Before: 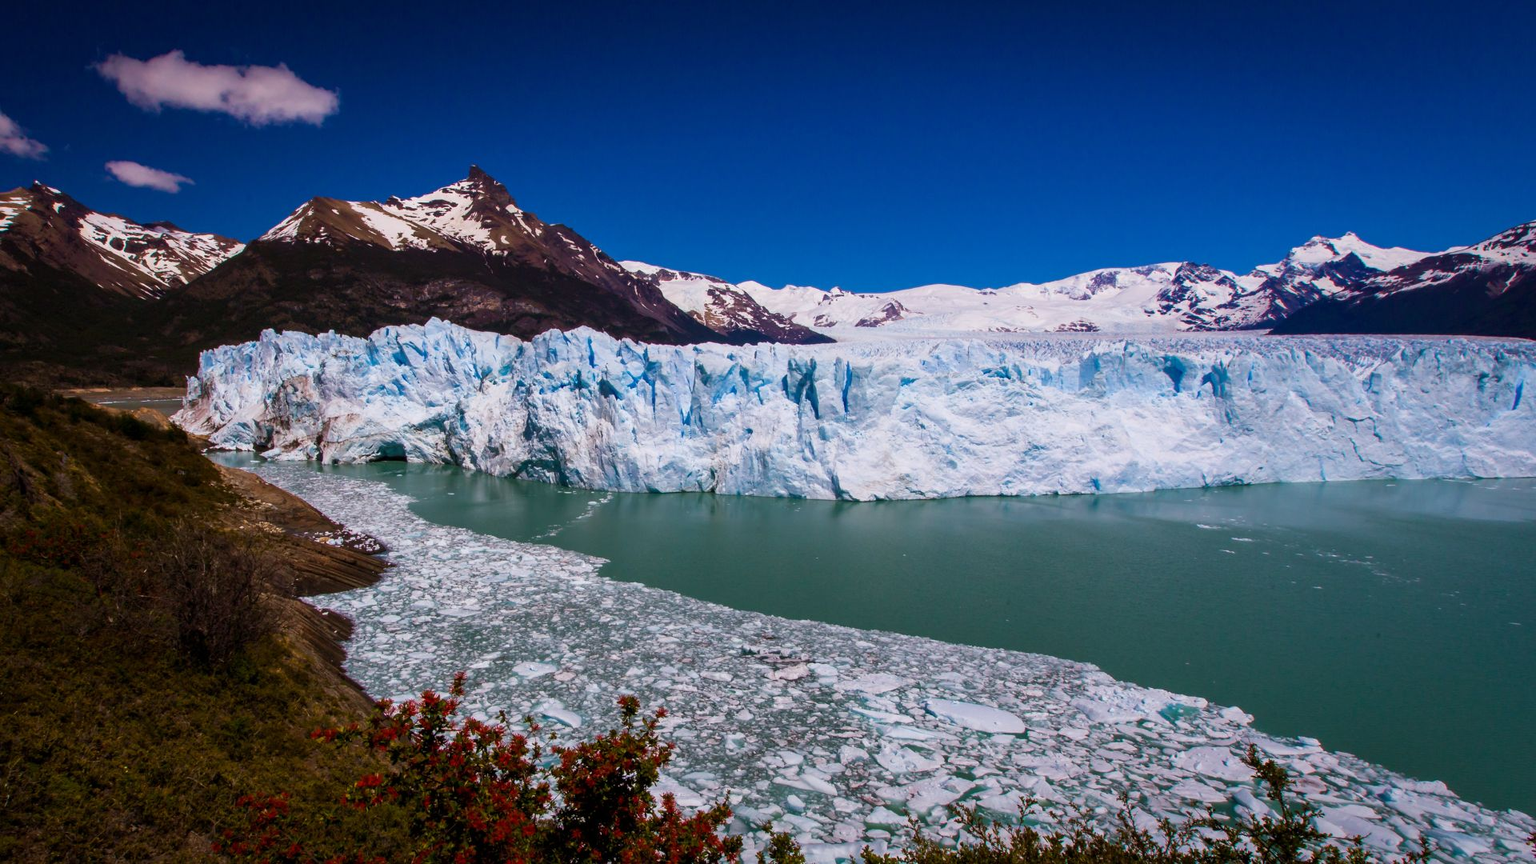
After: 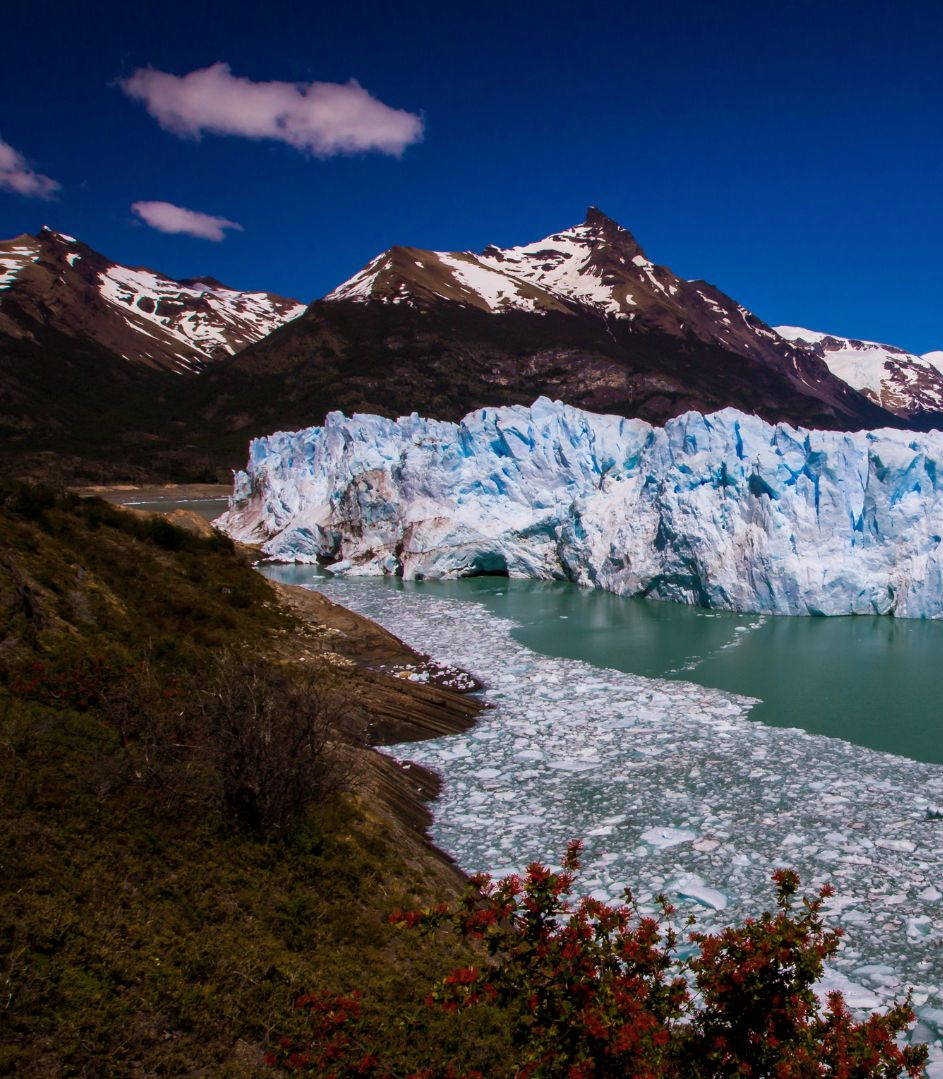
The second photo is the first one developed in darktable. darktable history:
crop and rotate: left 0%, top 0%, right 50.845%
color zones: curves: ch1 [(0, 0.469) (0.01, 0.469) (0.12, 0.446) (0.248, 0.469) (0.5, 0.5) (0.748, 0.5) (0.99, 0.469) (1, 0.469)]
